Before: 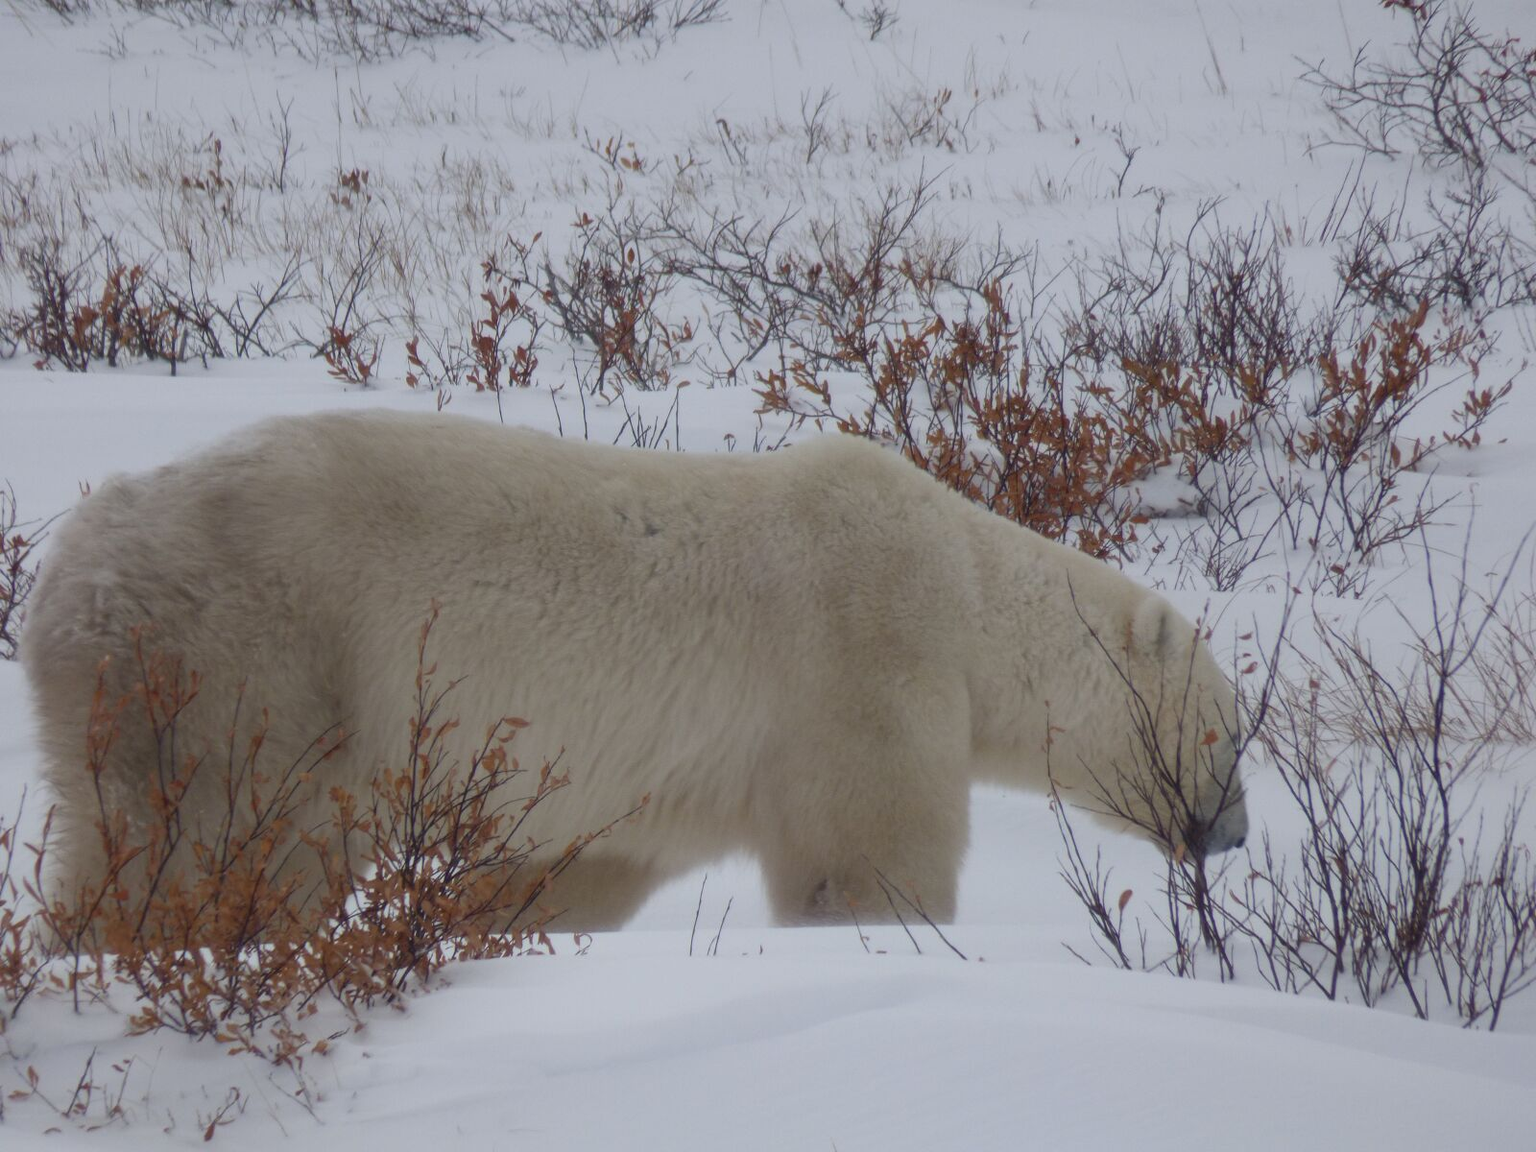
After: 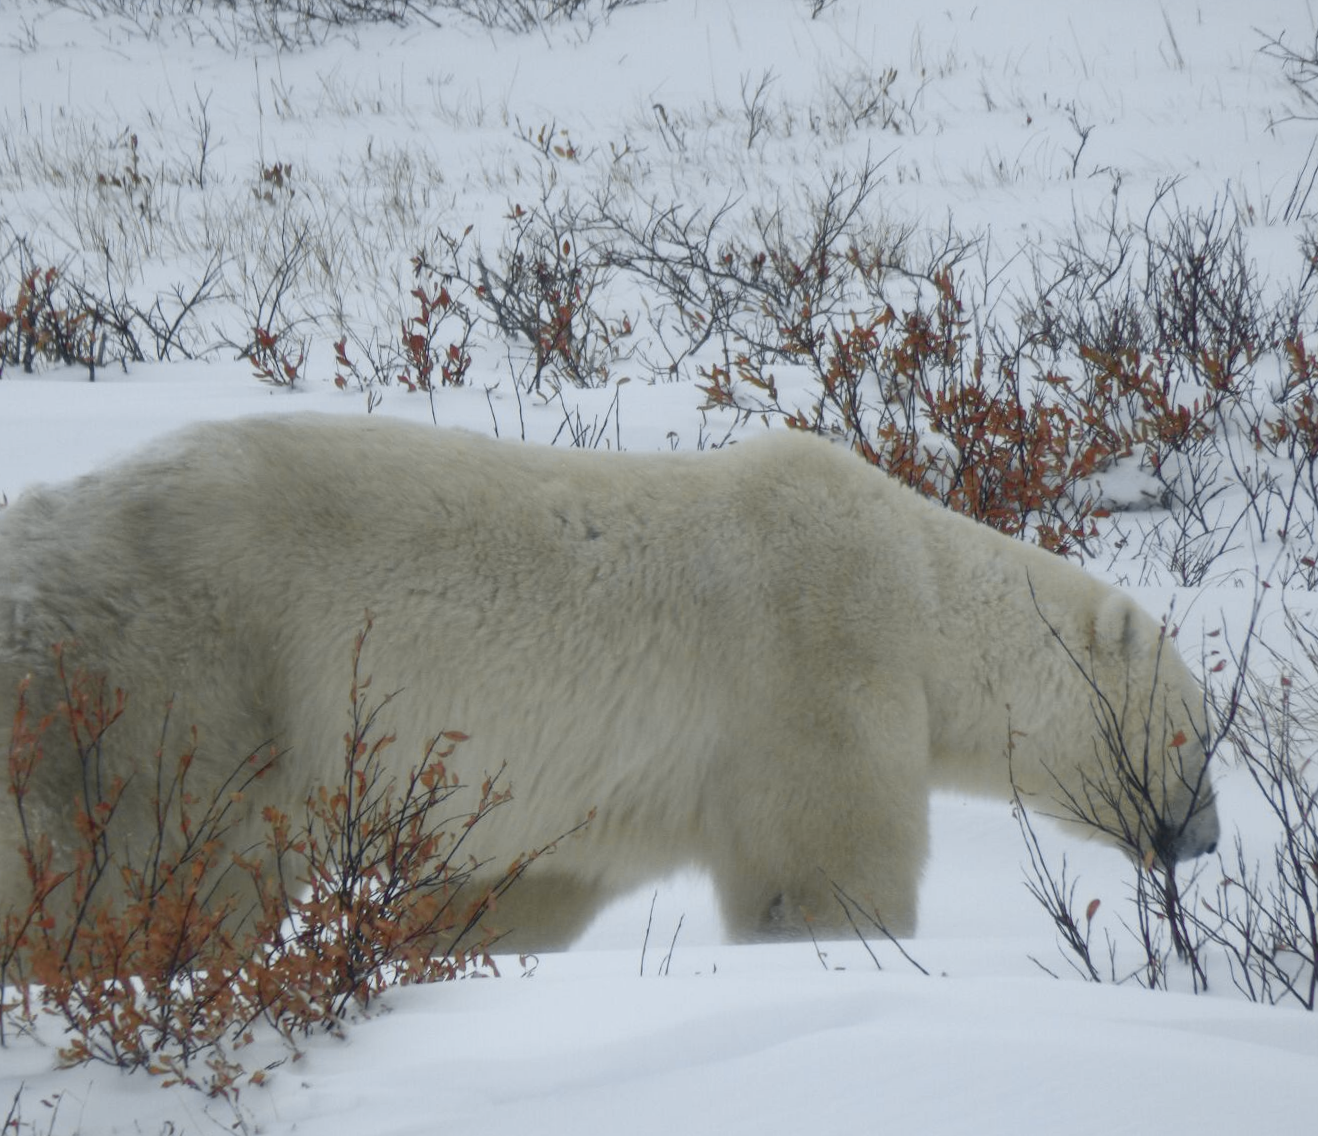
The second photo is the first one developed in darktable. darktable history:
crop and rotate: angle 1°, left 4.281%, top 0.642%, right 11.383%, bottom 2.486%
tone curve: curves: ch0 [(0, 0.074) (0.129, 0.136) (0.285, 0.301) (0.689, 0.764) (0.854, 0.926) (0.987, 0.977)]; ch1 [(0, 0) (0.337, 0.249) (0.434, 0.437) (0.485, 0.491) (0.515, 0.495) (0.566, 0.57) (0.625, 0.625) (0.764, 0.806) (1, 1)]; ch2 [(0, 0) (0.314, 0.301) (0.401, 0.411) (0.505, 0.499) (0.54, 0.54) (0.608, 0.613) (0.706, 0.735) (1, 1)], color space Lab, independent channels, preserve colors none
